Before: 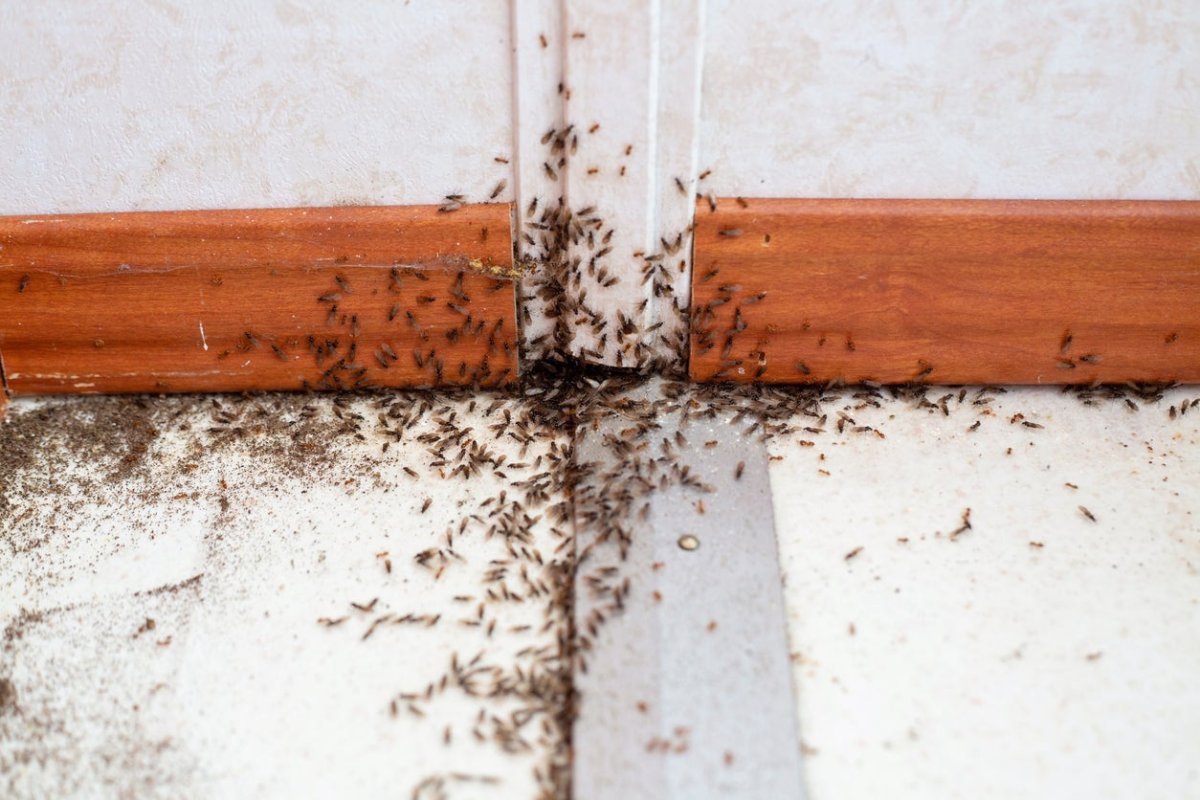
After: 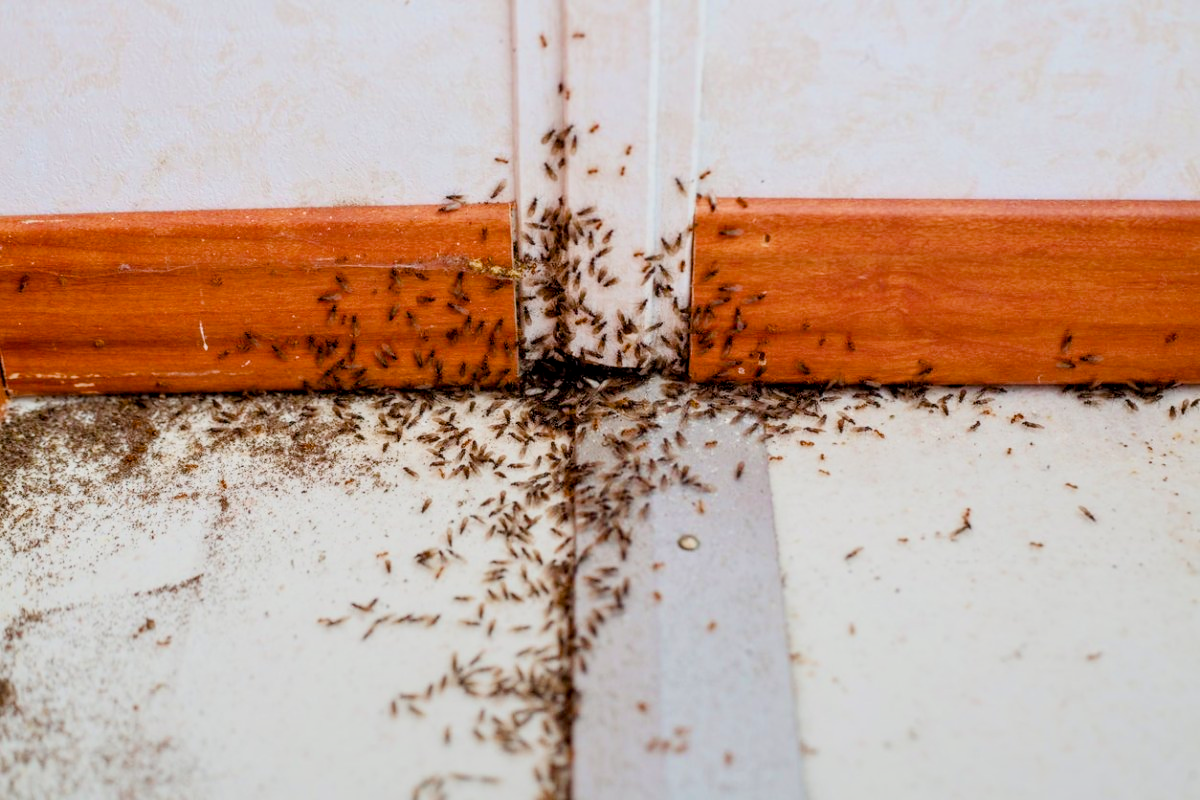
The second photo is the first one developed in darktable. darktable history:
filmic rgb: black relative exposure -7.65 EV, white relative exposure 4.56 EV, hardness 3.61, color science v6 (2022)
local contrast: on, module defaults
tone equalizer: on, module defaults
color balance rgb: perceptual saturation grading › global saturation 25%, perceptual saturation grading › highlights -50%, perceptual saturation grading › shadows 30%, perceptual brilliance grading › global brilliance 12%, global vibrance 20%
color zones: curves: ch1 [(0.25, 0.5) (0.747, 0.71)]
graduated density: rotation -180°, offset 27.42
